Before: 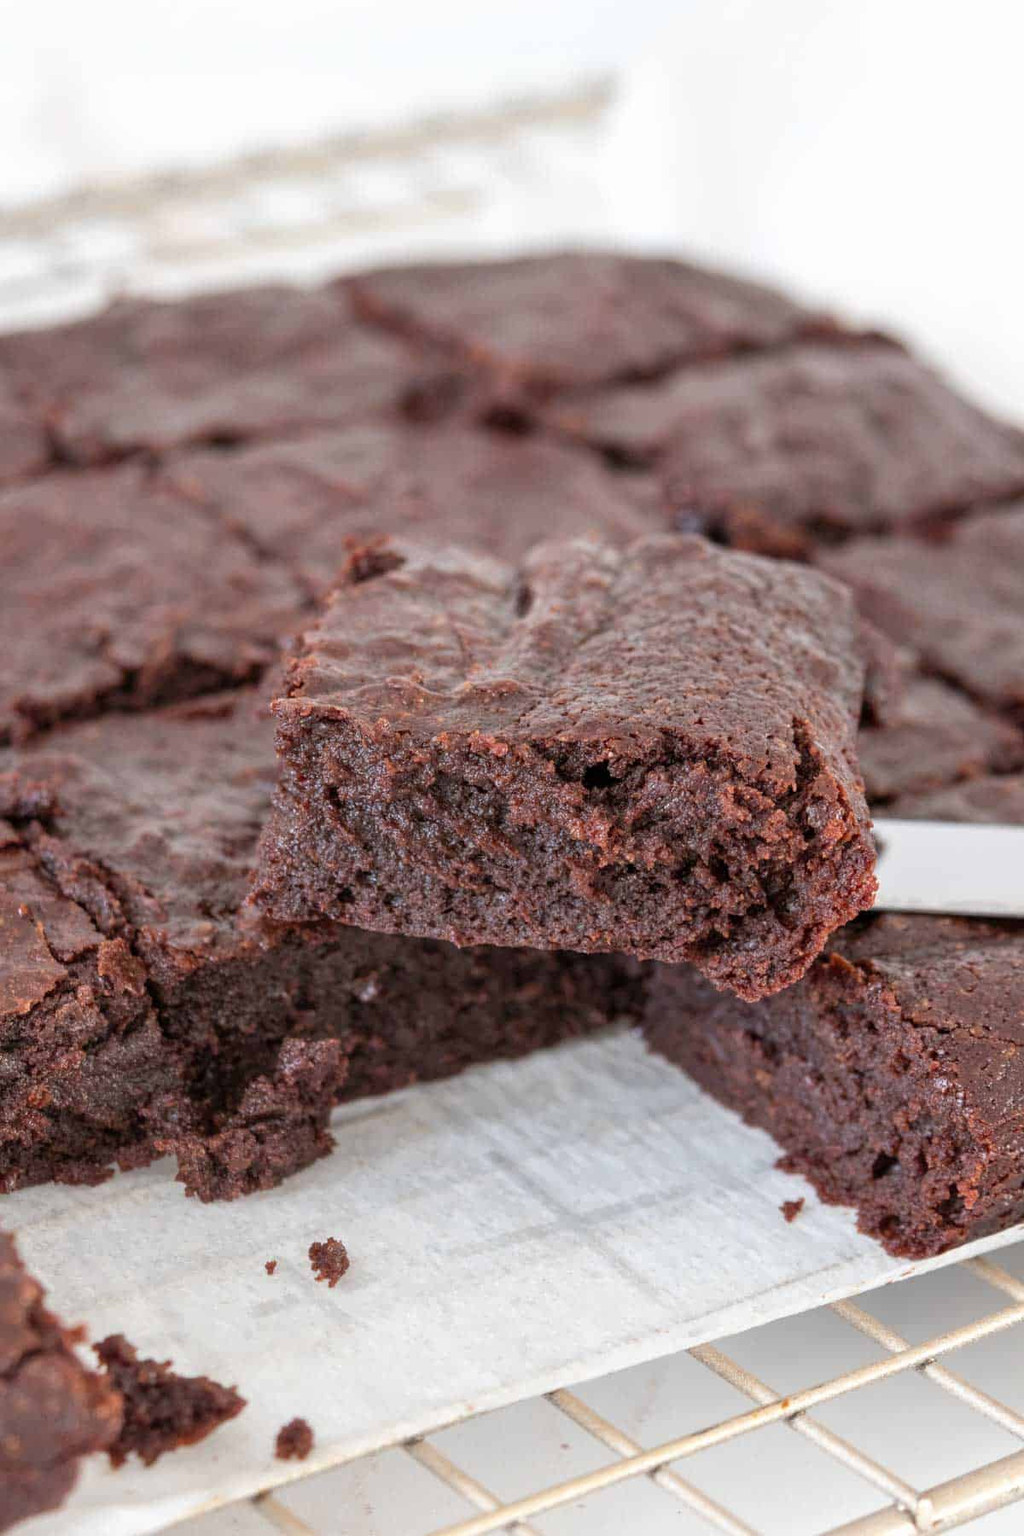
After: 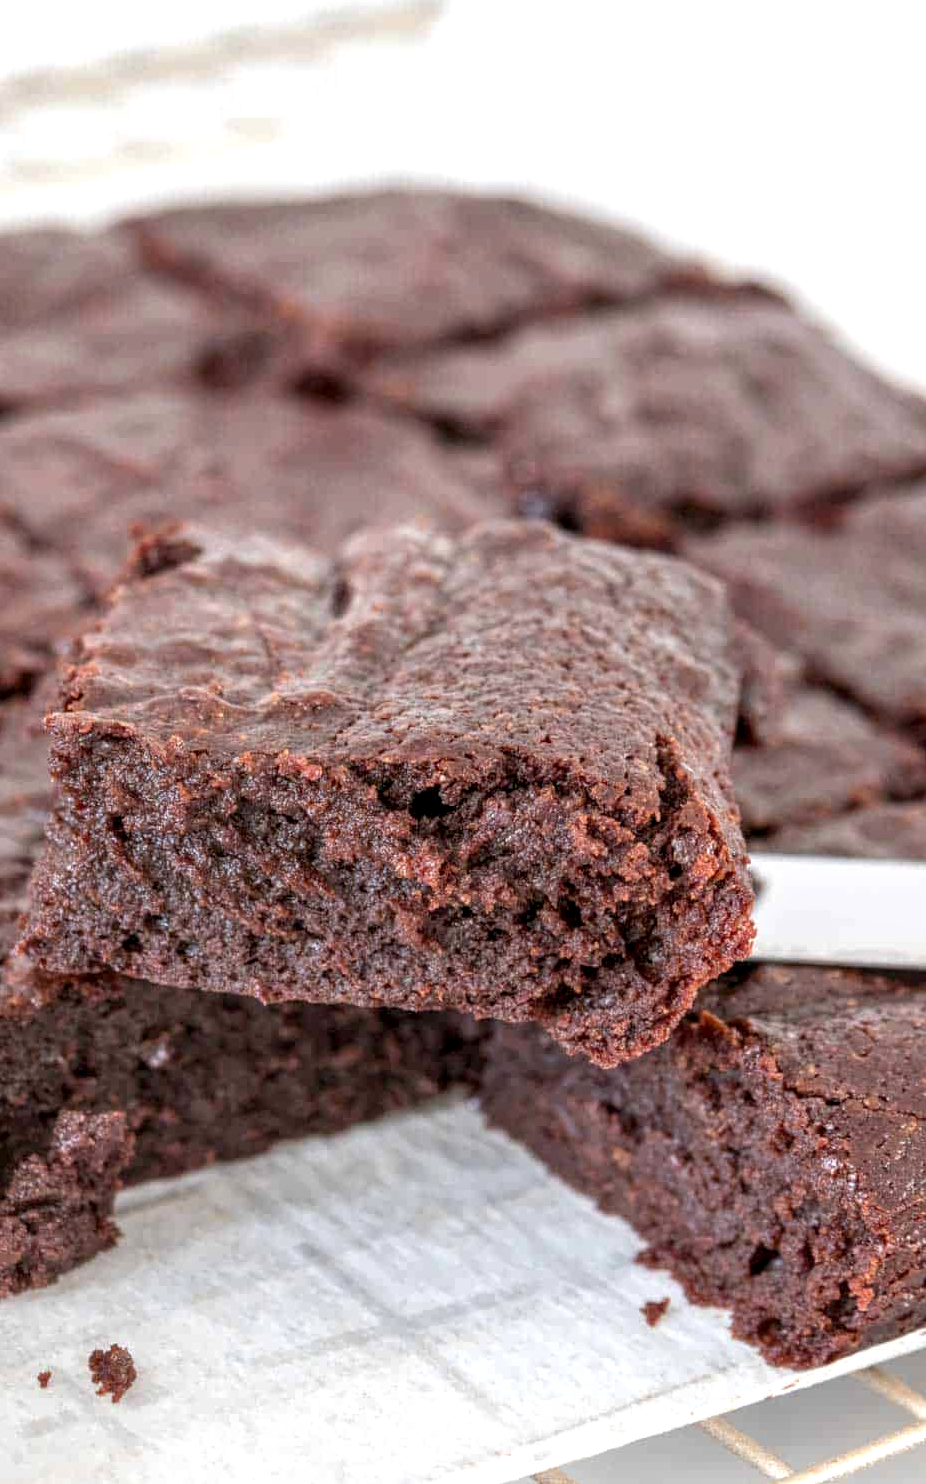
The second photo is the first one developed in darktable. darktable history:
crop: left 22.815%, top 5.924%, bottom 11.602%
exposure: black level correction 0.002, exposure 0.298 EV, compensate highlight preservation false
local contrast: on, module defaults
